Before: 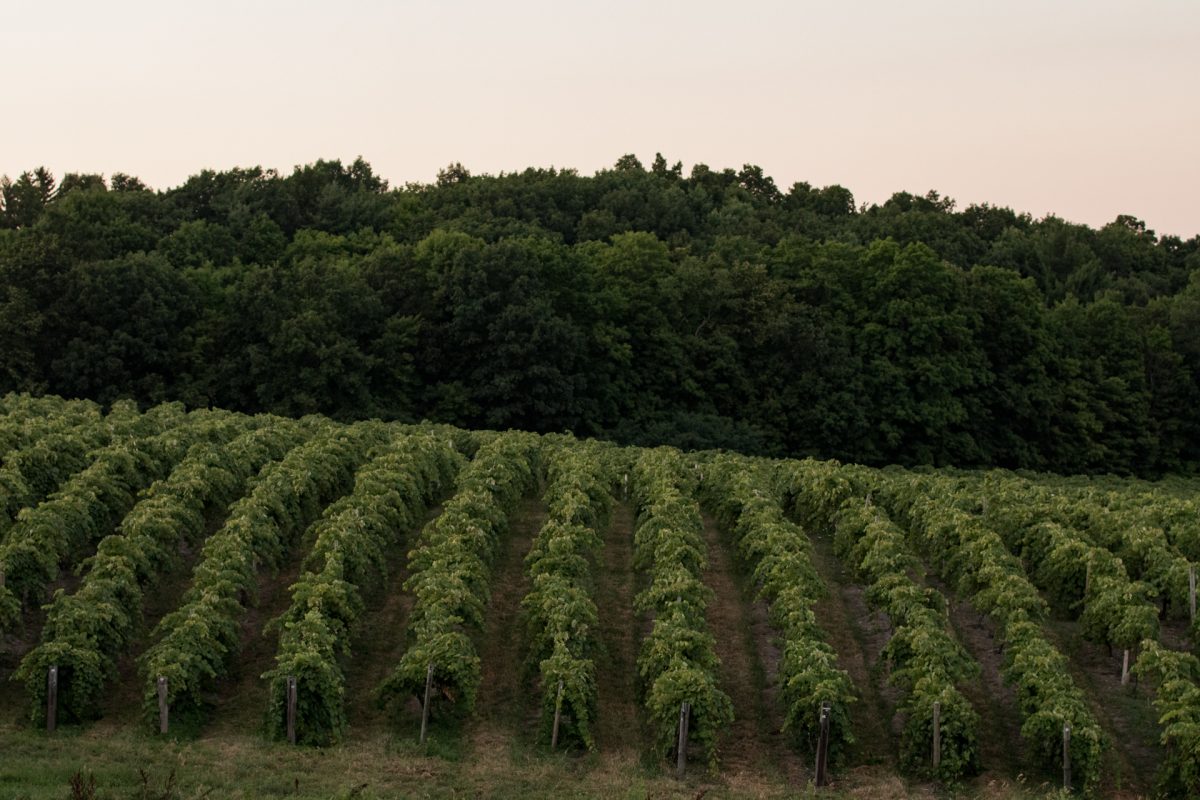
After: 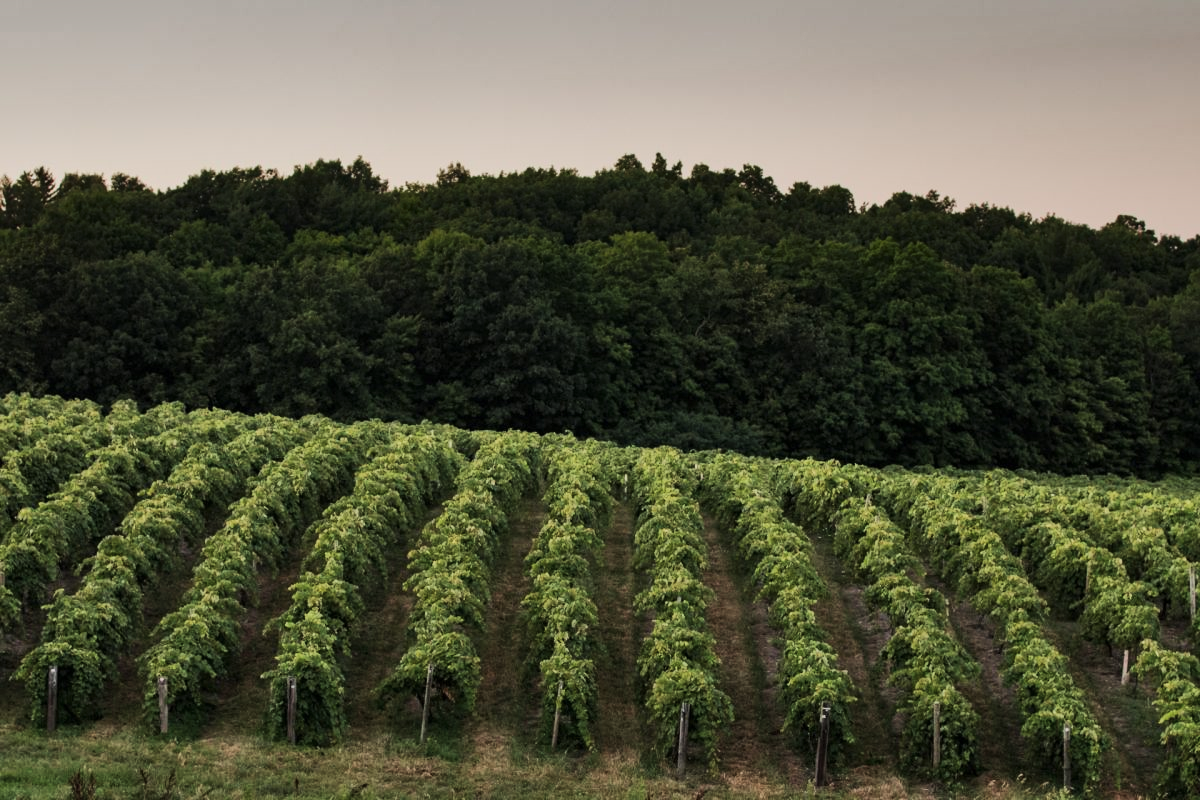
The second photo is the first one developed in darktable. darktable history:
shadows and highlights: shadows 80.78, white point adjustment -9.23, highlights -61.32, soften with gaussian
tone curve: curves: ch0 [(0, 0) (0.227, 0.17) (0.766, 0.774) (1, 1)]; ch1 [(0, 0) (0.114, 0.127) (0.437, 0.452) (0.498, 0.498) (0.529, 0.541) (0.579, 0.589) (1, 1)]; ch2 [(0, 0) (0.233, 0.259) (0.493, 0.492) (0.587, 0.573) (1, 1)], preserve colors none
